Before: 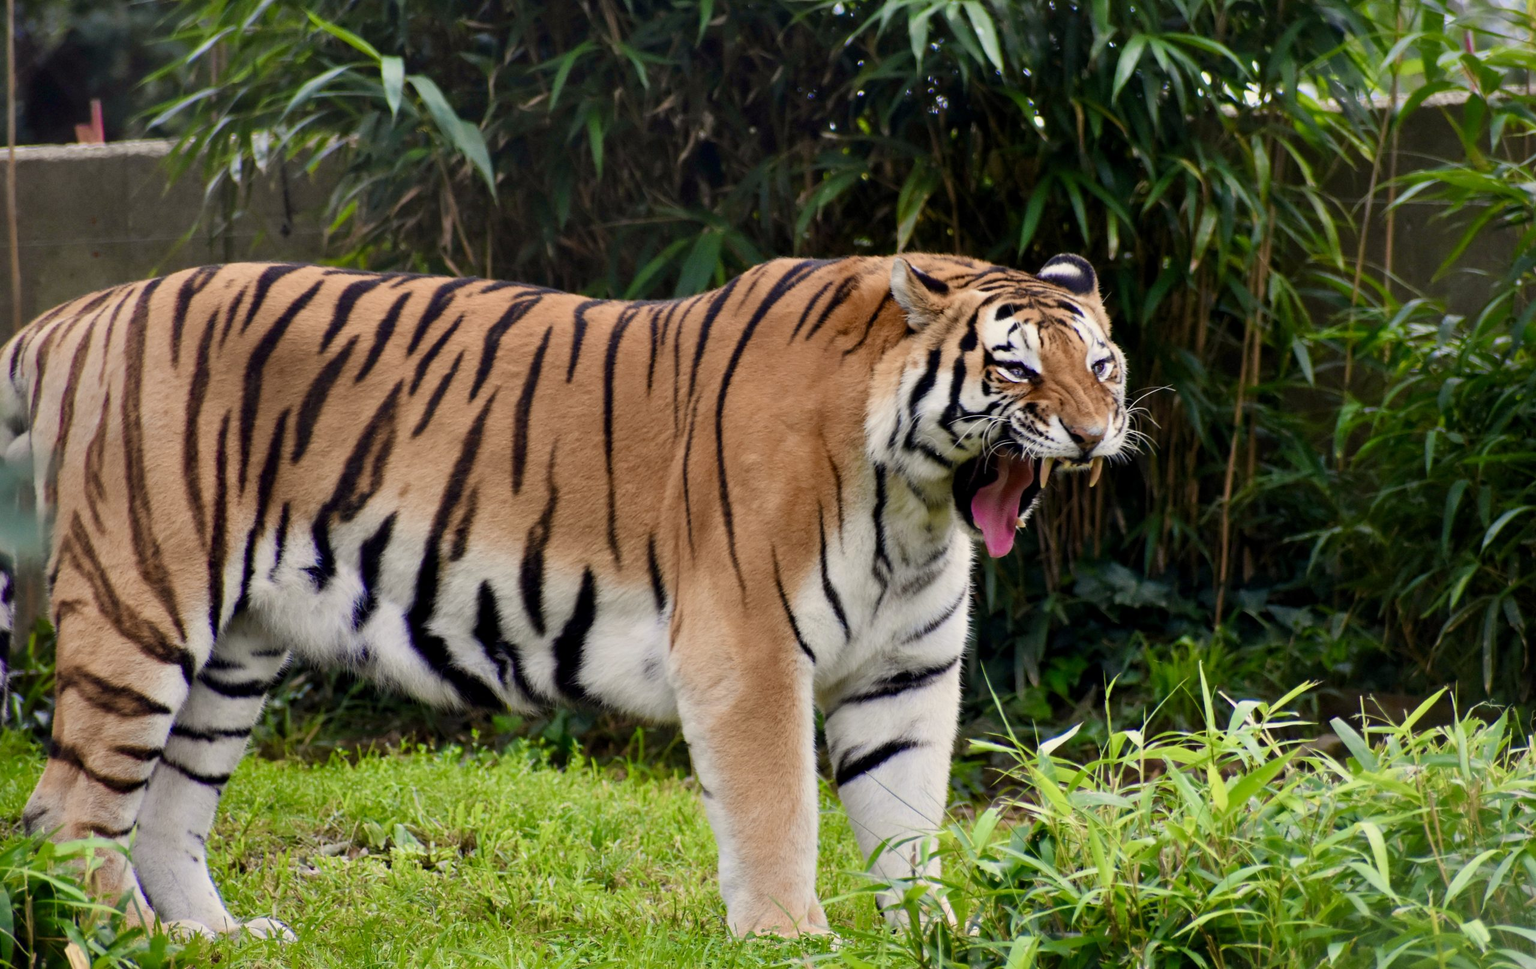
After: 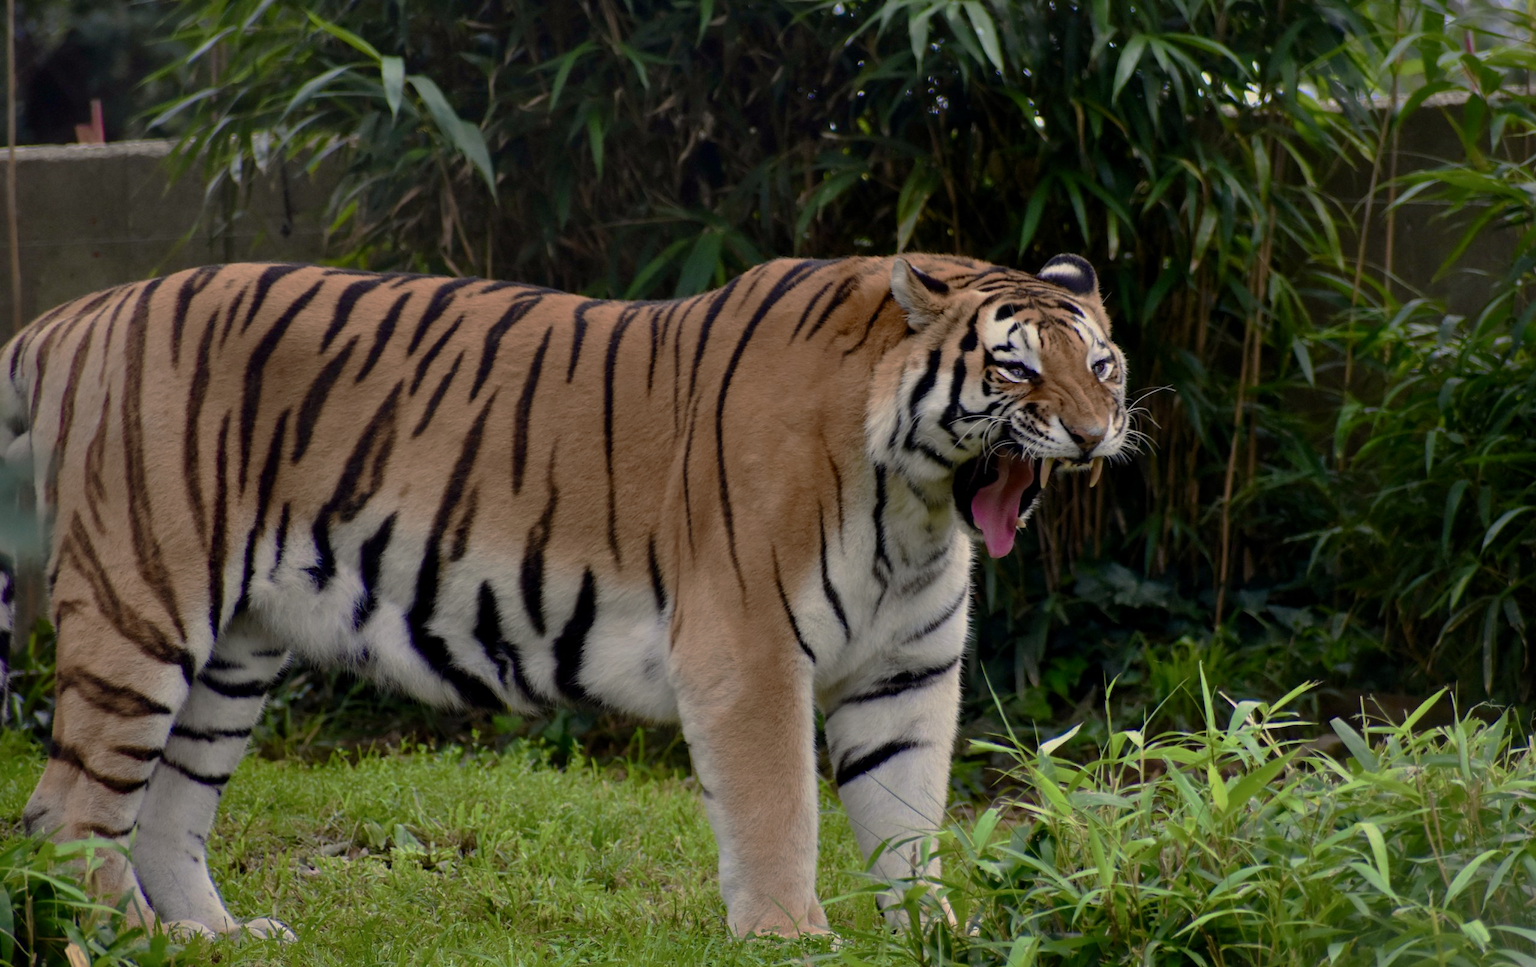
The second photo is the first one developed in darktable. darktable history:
contrast brightness saturation: contrast 0.073
crop: bottom 0.07%
base curve: curves: ch0 [(0, 0) (0.826, 0.587) (1, 1)], preserve colors none
